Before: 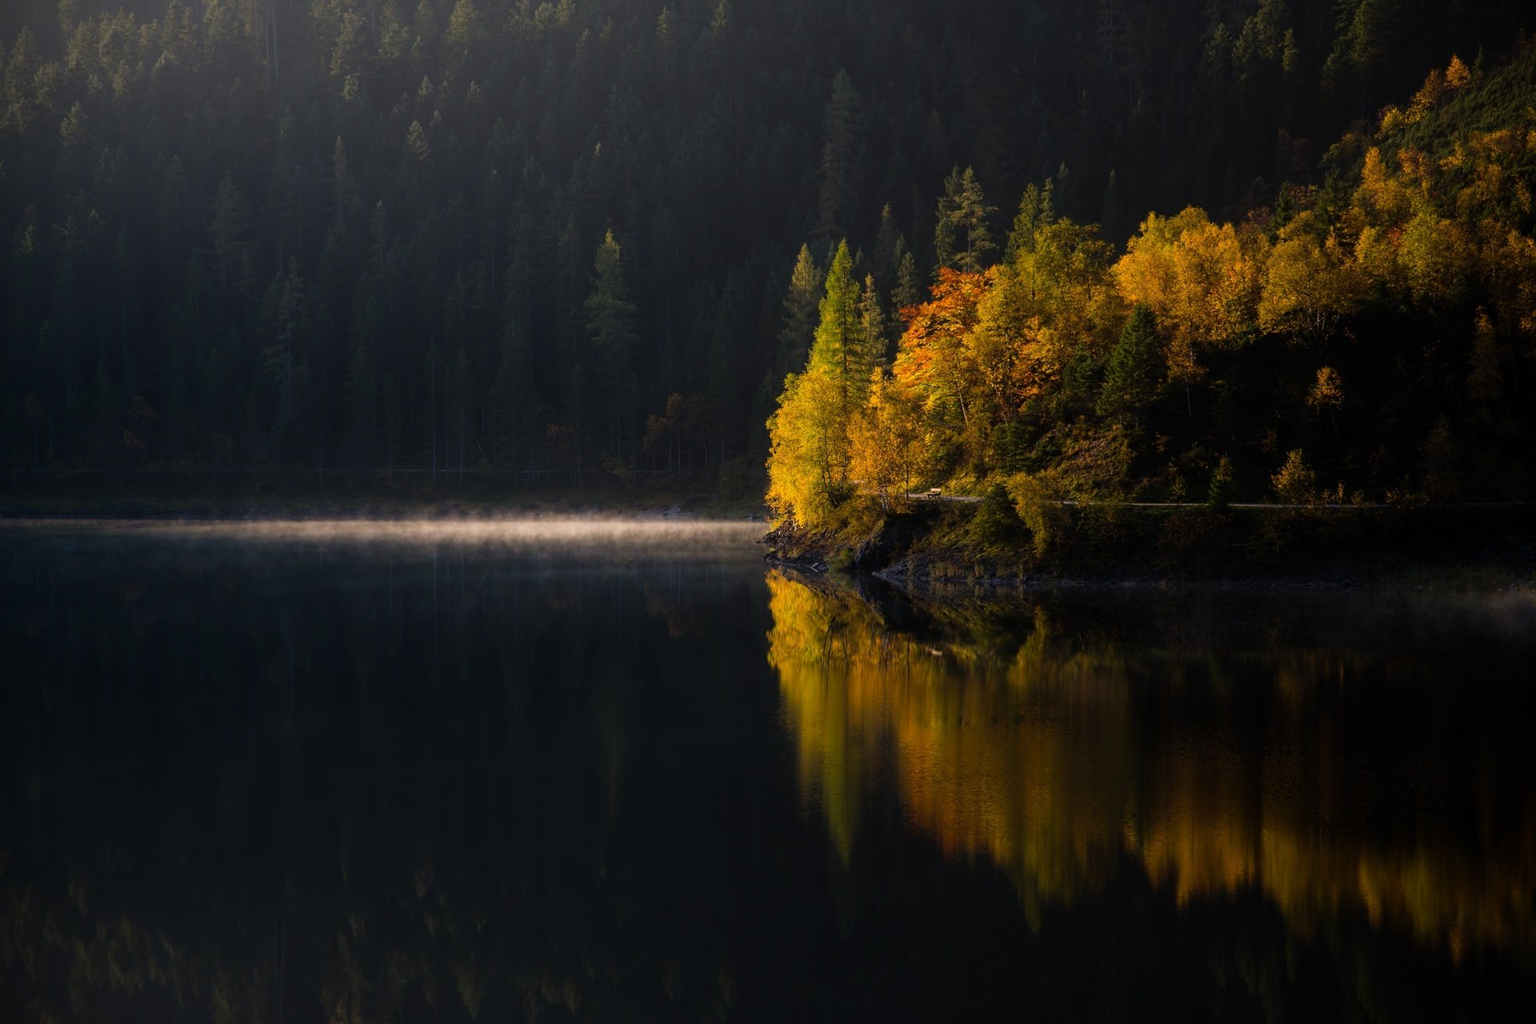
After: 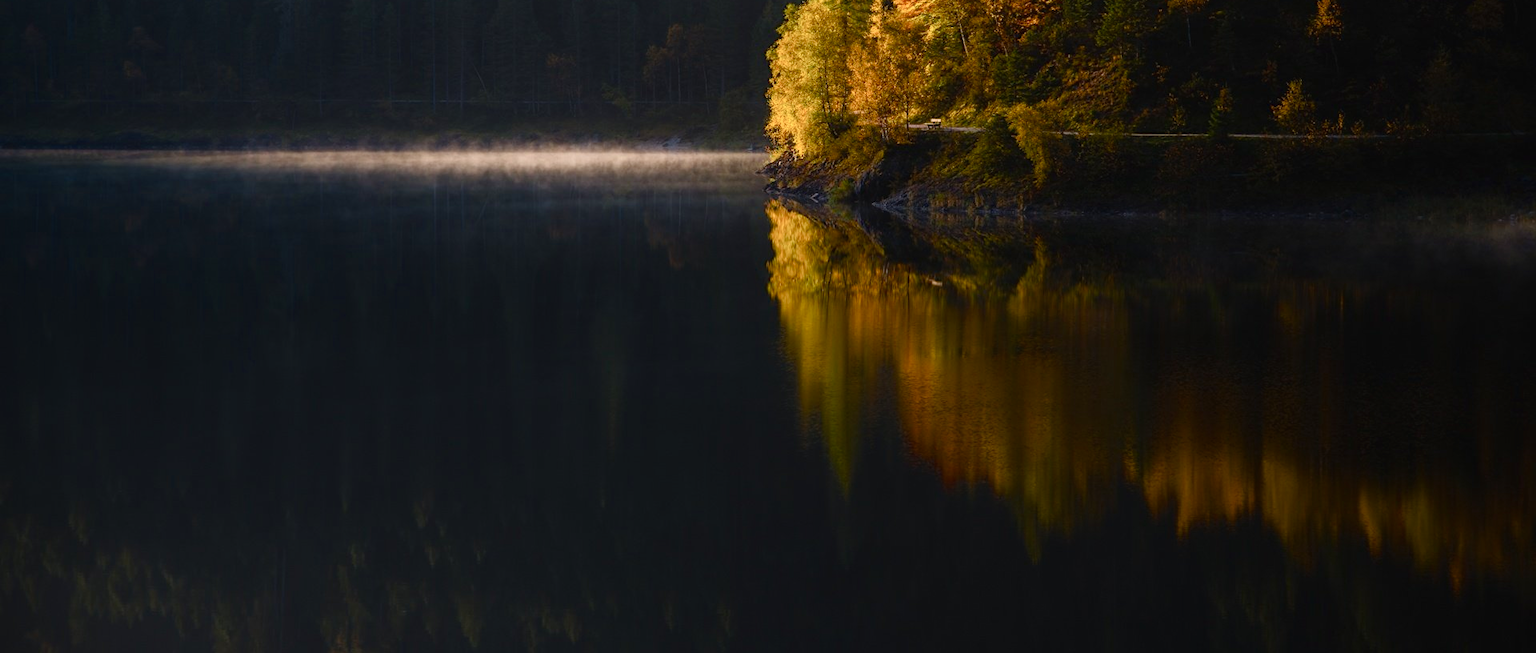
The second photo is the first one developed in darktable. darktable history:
crop and rotate: top 36.108%
exposure: black level correction -0.002, exposure 0.041 EV, compensate highlight preservation false
color balance rgb: perceptual saturation grading › global saturation 0.051%, perceptual saturation grading › highlights -16.042%, perceptual saturation grading › shadows 25.272%, global vibrance 16.387%, saturation formula JzAzBz (2021)
